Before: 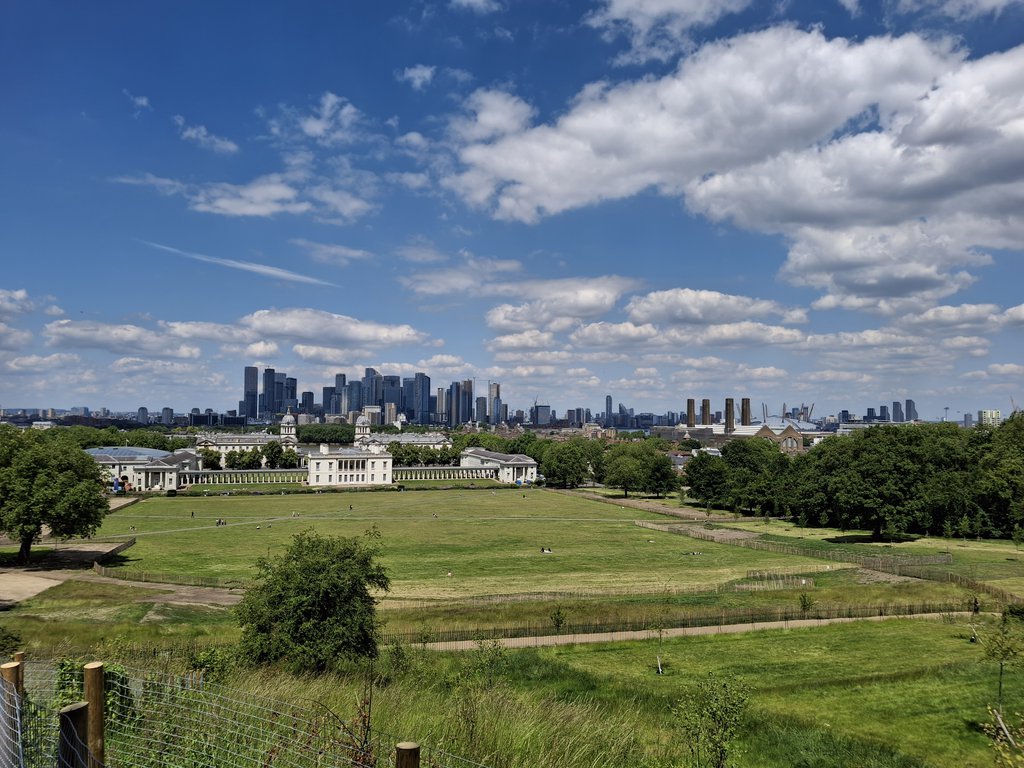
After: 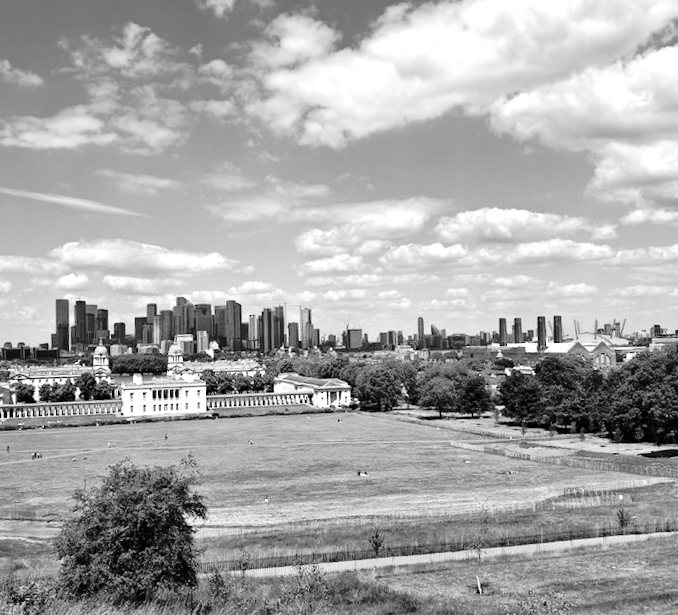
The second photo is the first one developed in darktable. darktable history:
exposure: exposure 0.781 EV, compensate highlight preservation false
rotate and perspective: rotation -5°, crop left 0.05, crop right 0.952, crop top 0.11, crop bottom 0.89
crop and rotate: angle -3.27°, left 14.277%, top 0.028%, right 10.766%, bottom 0.028%
monochrome: on, module defaults
tone curve: curves: ch0 [(0, 0) (0.081, 0.044) (0.192, 0.125) (0.283, 0.238) (0.416, 0.449) (0.495, 0.524) (0.686, 0.743) (0.826, 0.865) (0.978, 0.988)]; ch1 [(0, 0) (0.161, 0.092) (0.35, 0.33) (0.392, 0.392) (0.427, 0.426) (0.479, 0.472) (0.505, 0.497) (0.521, 0.514) (0.547, 0.568) (0.579, 0.597) (0.625, 0.627) (0.678, 0.733) (1, 1)]; ch2 [(0, 0) (0.346, 0.362) (0.404, 0.427) (0.502, 0.495) (0.531, 0.523) (0.549, 0.554) (0.582, 0.596) (0.629, 0.642) (0.717, 0.678) (1, 1)], color space Lab, independent channels, preserve colors none
white balance: red 1.066, blue 1.119
